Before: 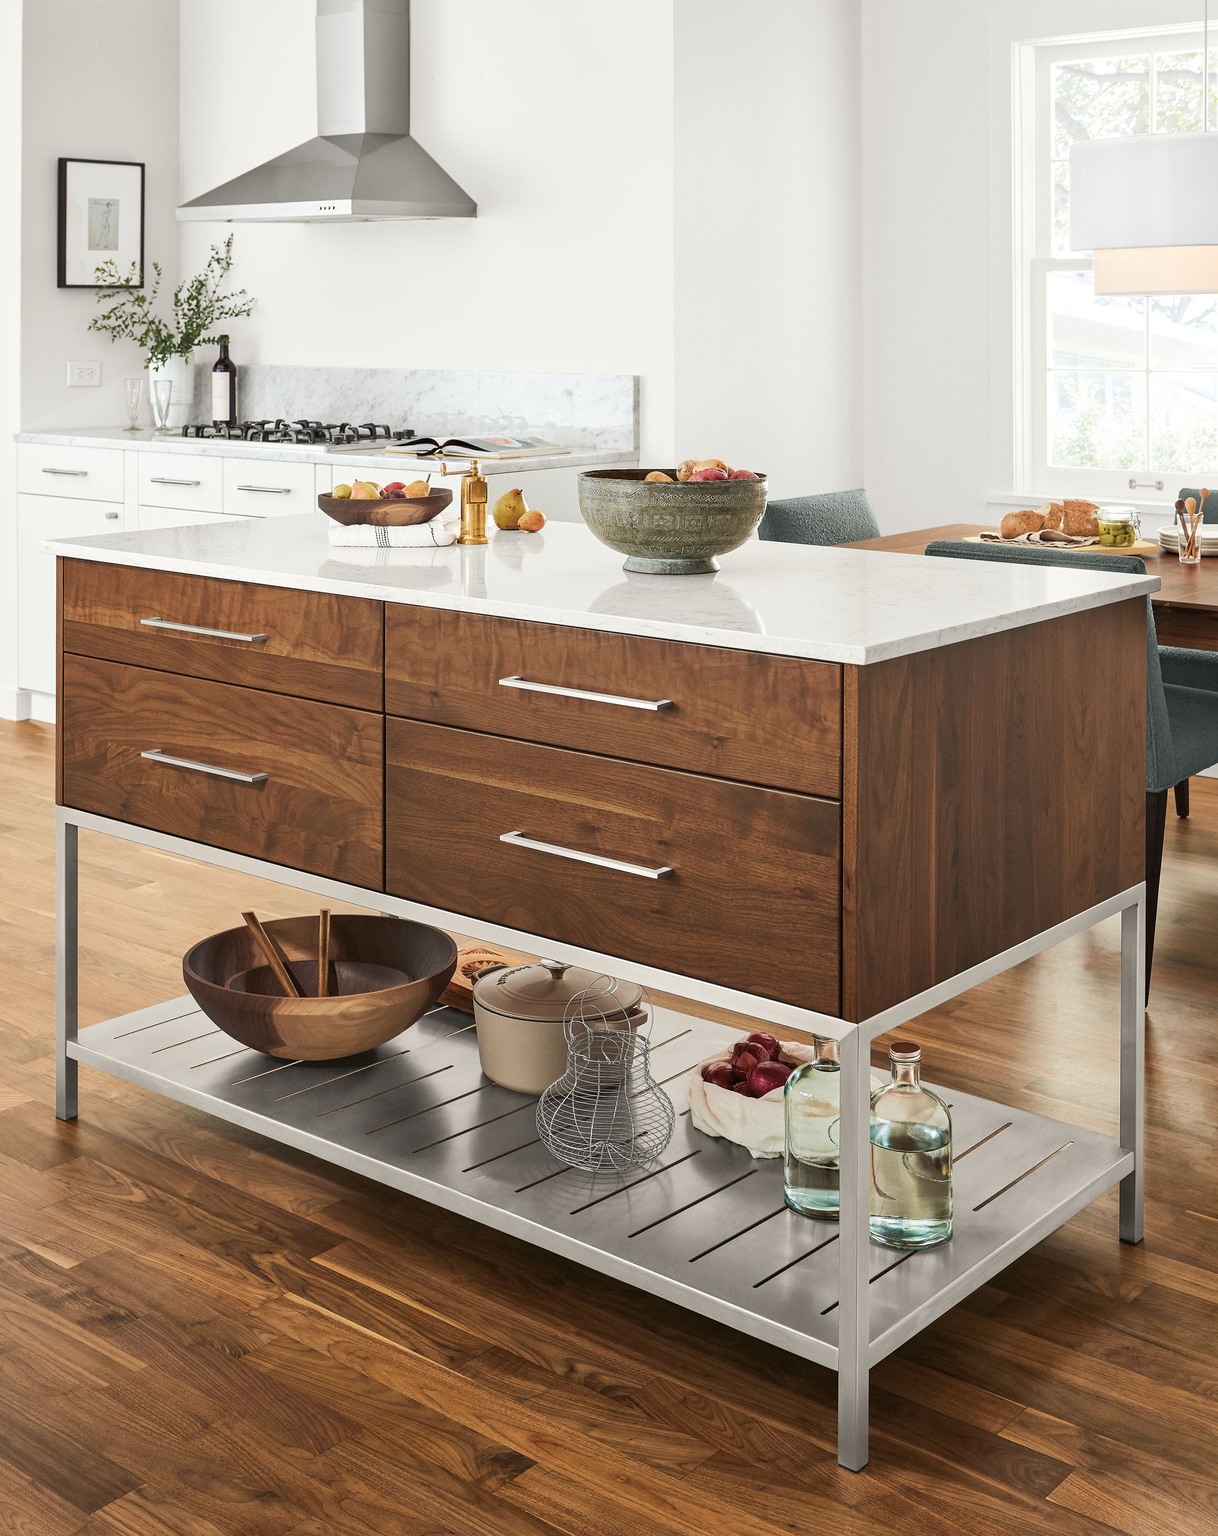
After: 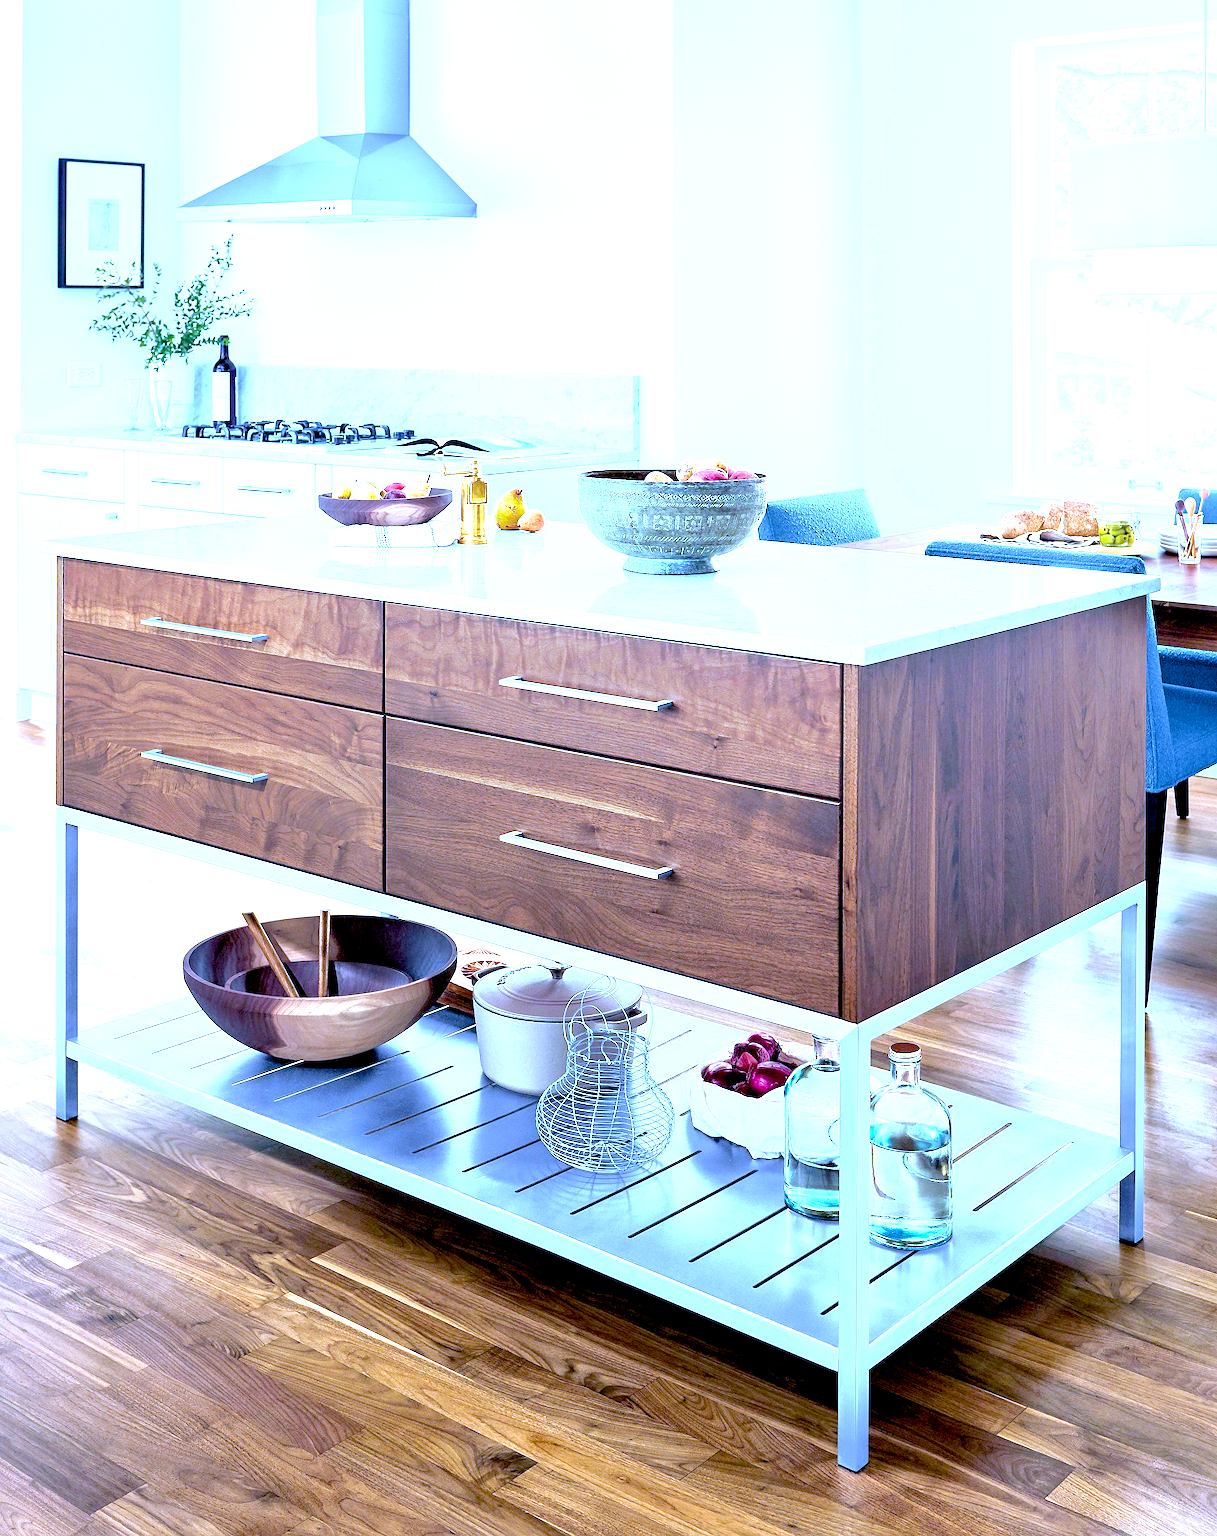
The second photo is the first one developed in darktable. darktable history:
exposure: black level correction 0.016, exposure 1.774 EV, compensate highlight preservation false
color balance rgb: perceptual saturation grading › global saturation 25%, perceptual brilliance grading › mid-tones 10%, perceptual brilliance grading › shadows 15%, global vibrance 20%
sharpen: amount 0.2
white balance: red 0.766, blue 1.537
